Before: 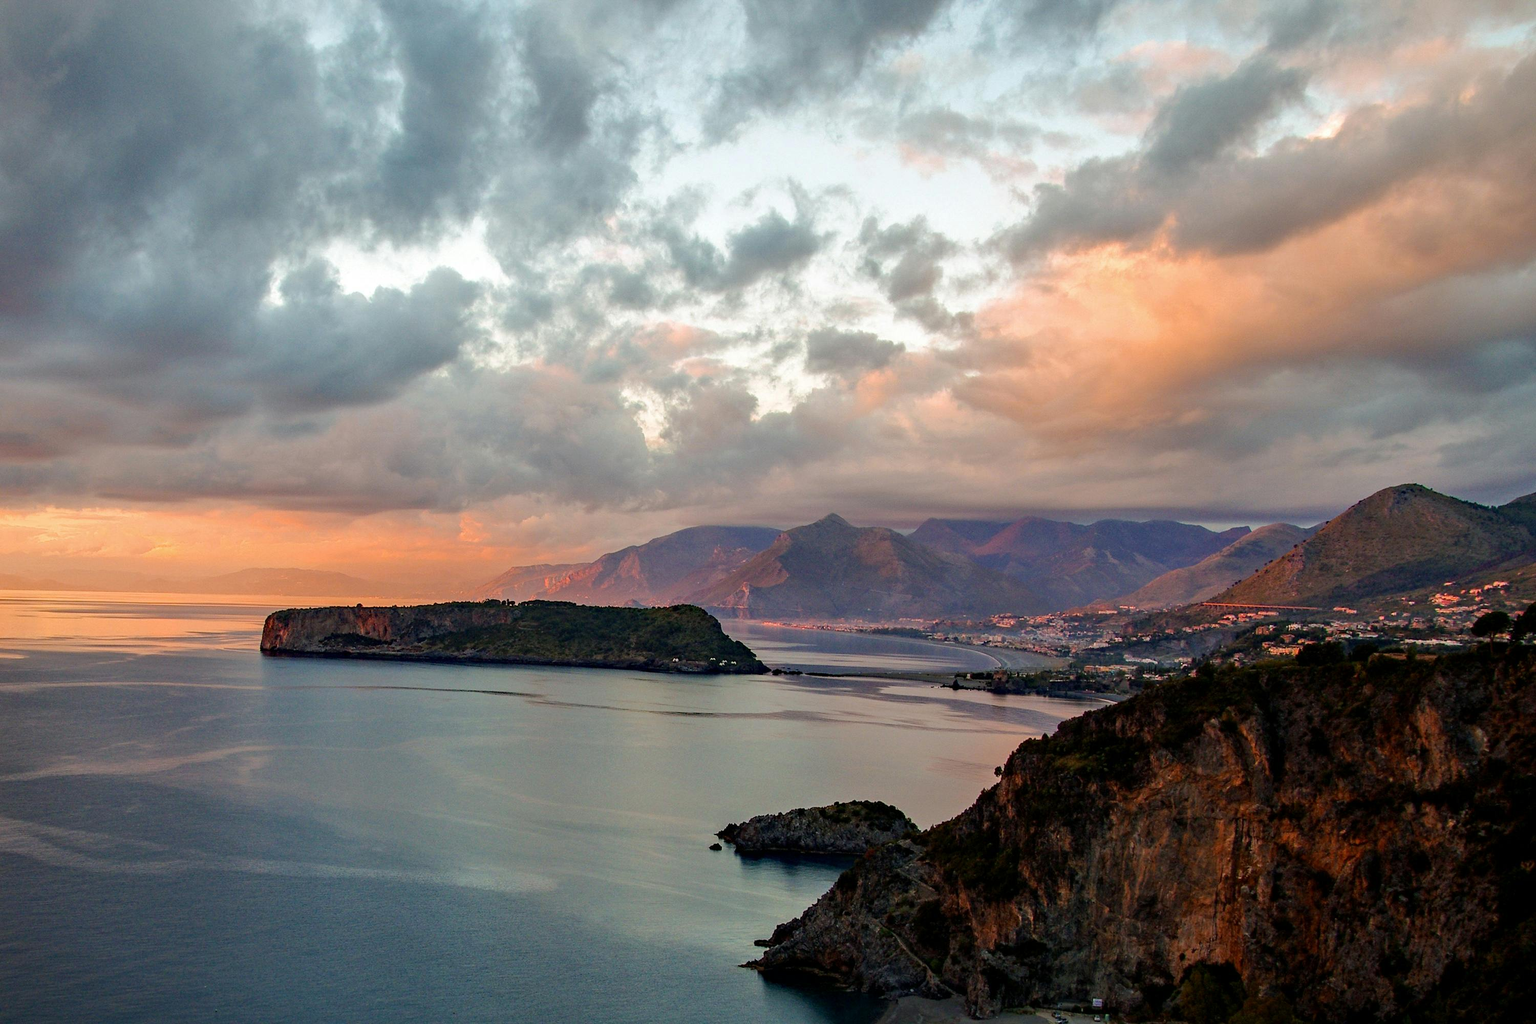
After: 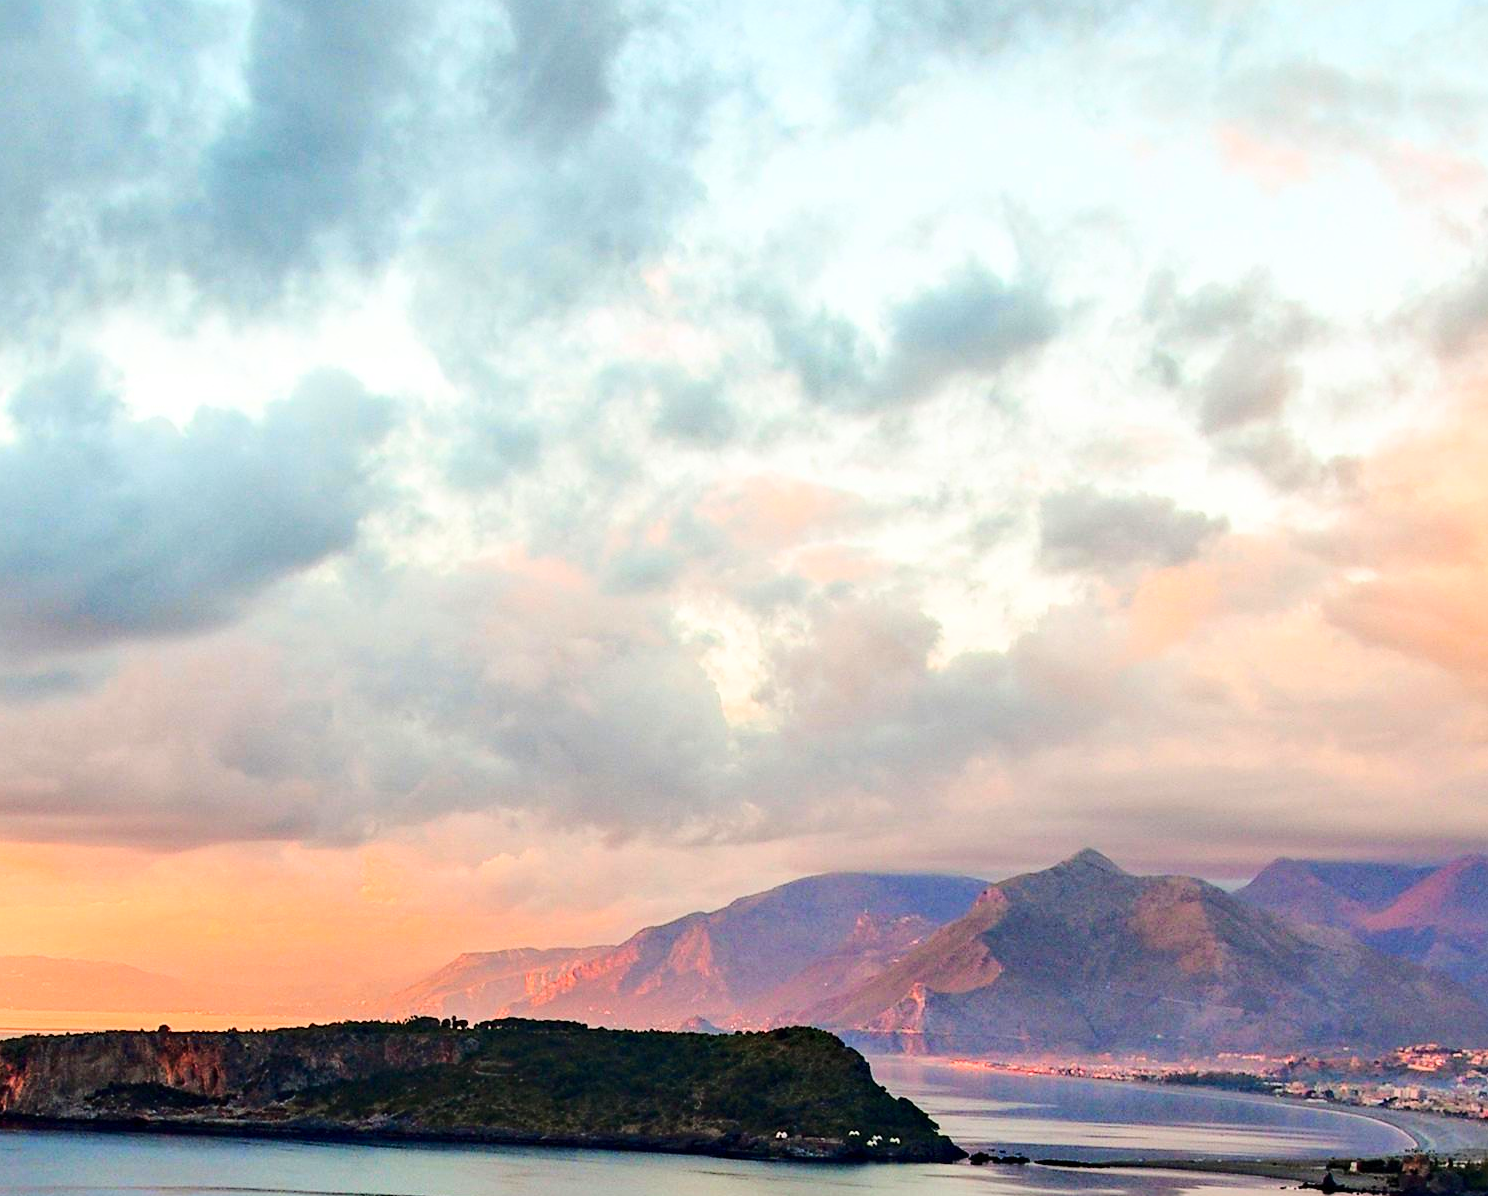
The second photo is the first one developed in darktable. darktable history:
base curve: curves: ch0 [(0, 0) (0.028, 0.03) (0.121, 0.232) (0.46, 0.748) (0.859, 0.968) (1, 1)]
color zones: curves: ch1 [(0.25, 0.5) (0.747, 0.71)]
crop: left 17.937%, top 7.73%, right 32.432%, bottom 32.441%
